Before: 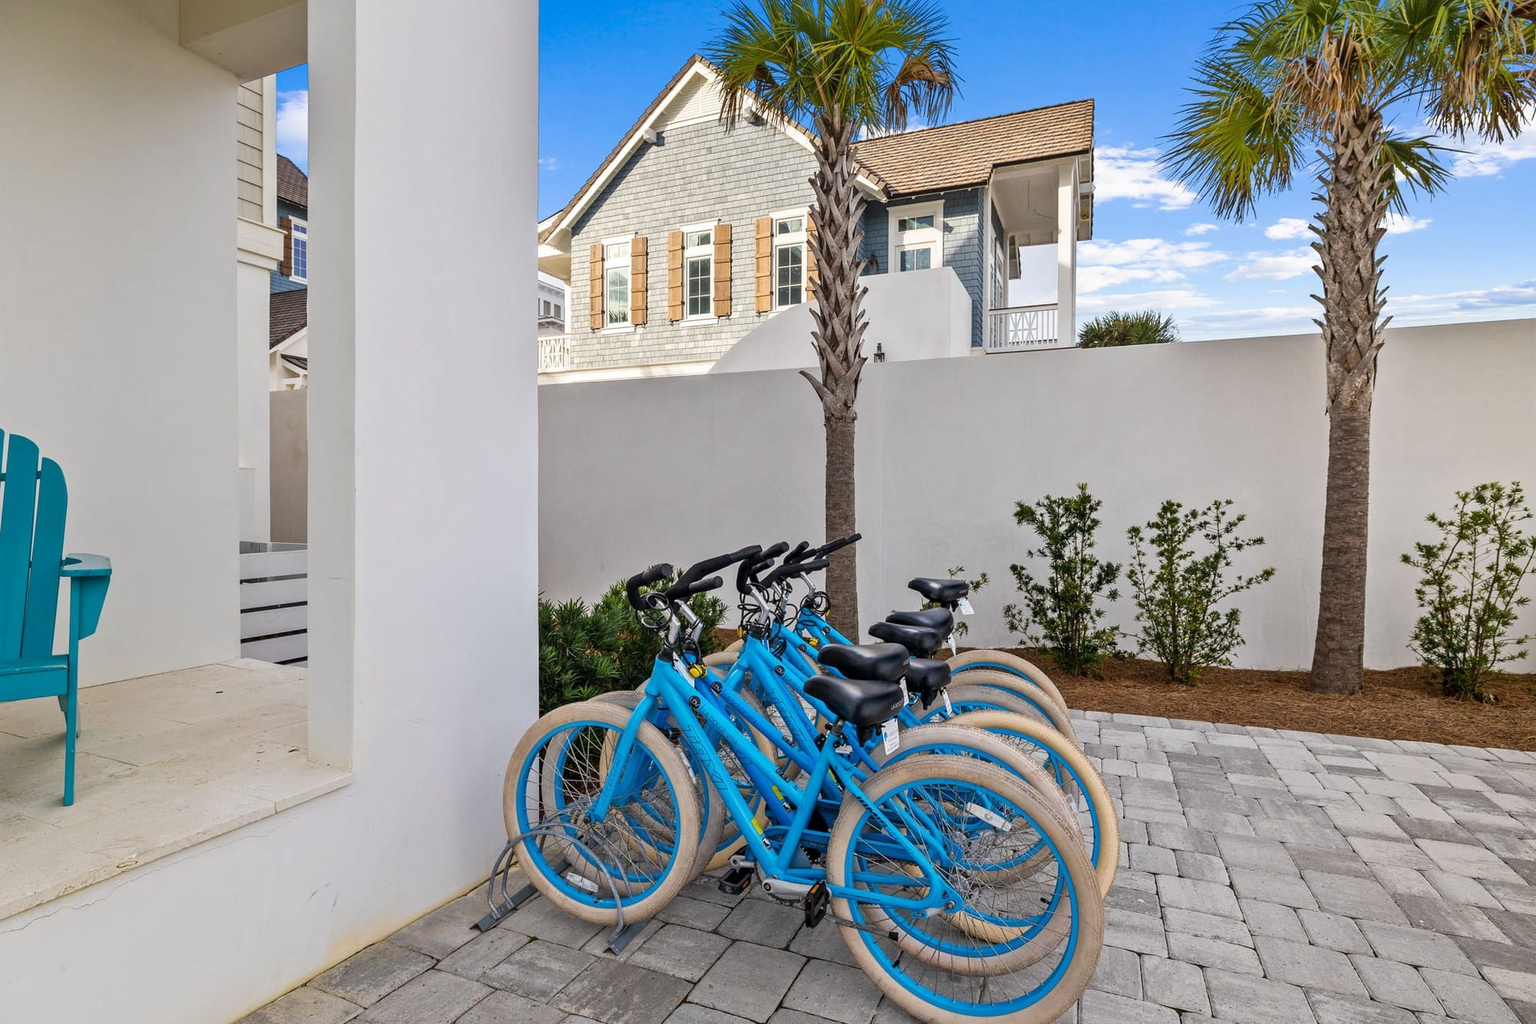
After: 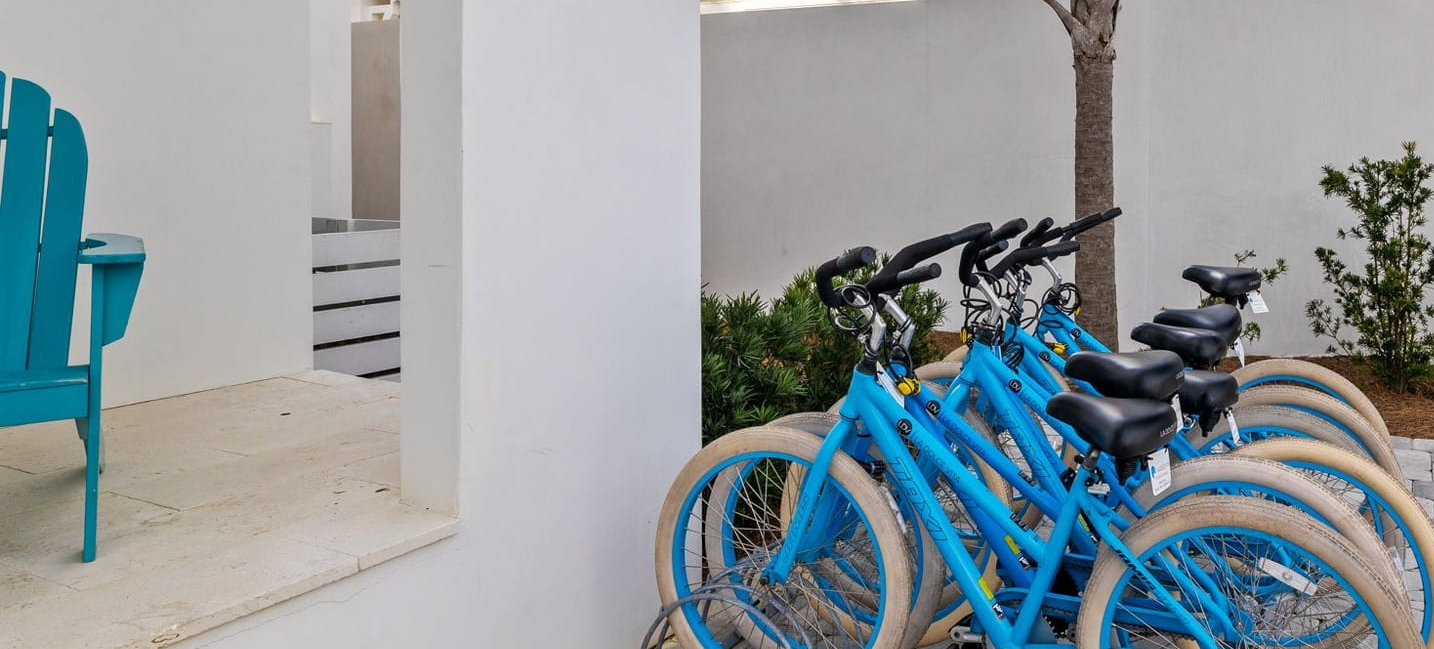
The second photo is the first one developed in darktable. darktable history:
crop: top 36.538%, right 28.296%, bottom 14.706%
